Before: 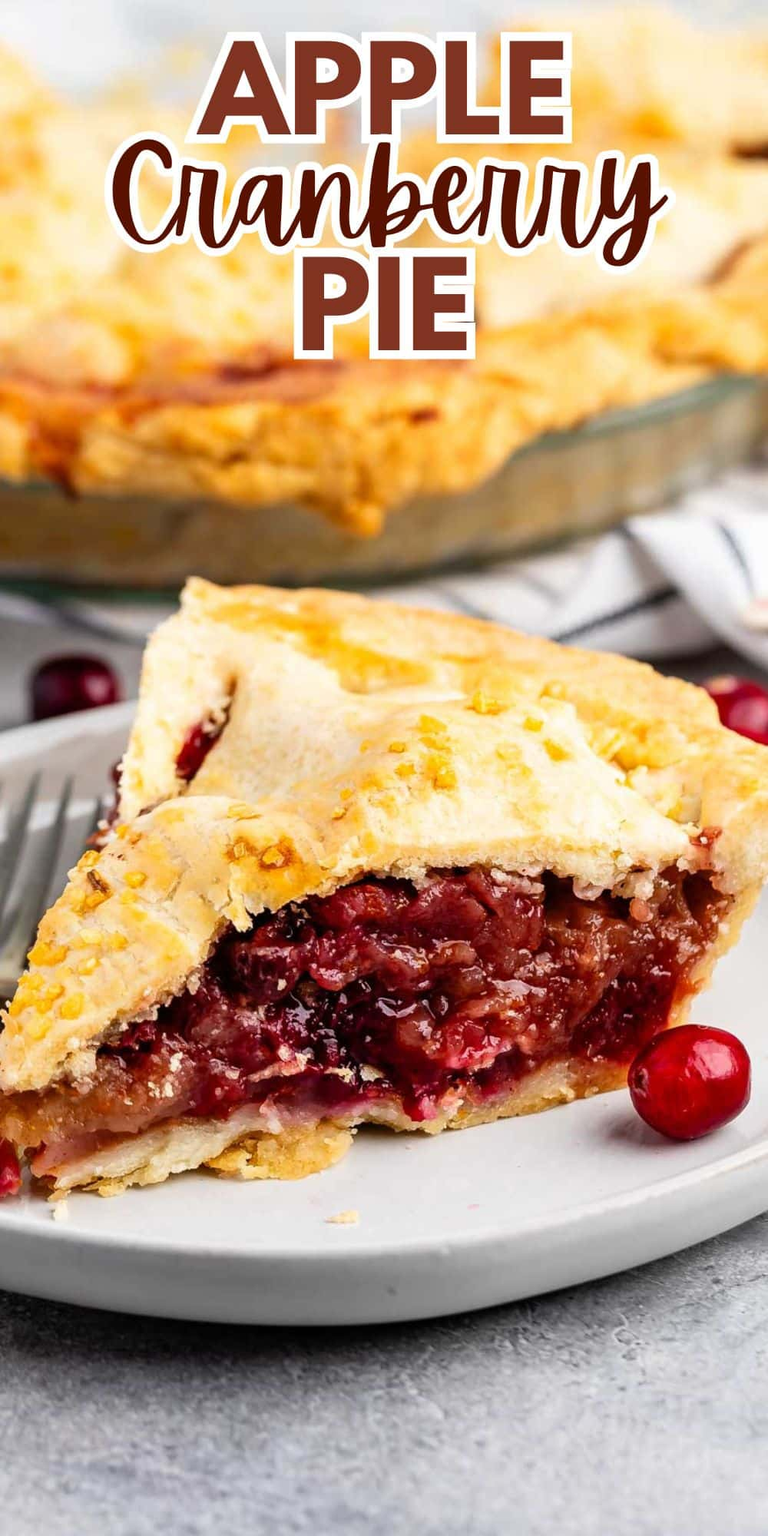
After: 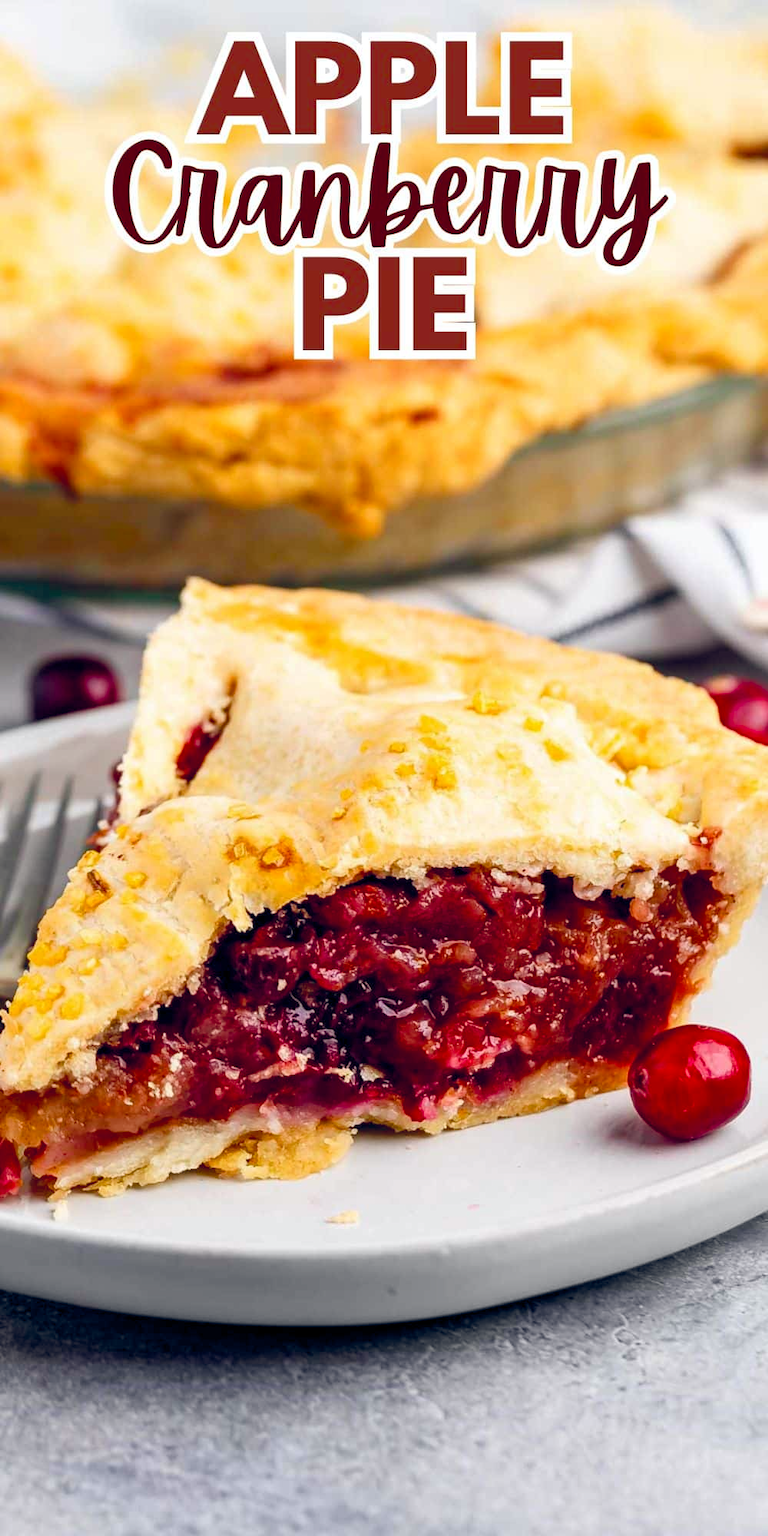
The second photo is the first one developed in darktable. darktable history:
color balance rgb: shadows lift › chroma 1.019%, shadows lift › hue 243.31°, global offset › chroma 0.136%, global offset › hue 254.05°, linear chroma grading › global chroma 8.837%, perceptual saturation grading › global saturation 20%, perceptual saturation grading › highlights -25.643%, perceptual saturation grading › shadows 25.565%
